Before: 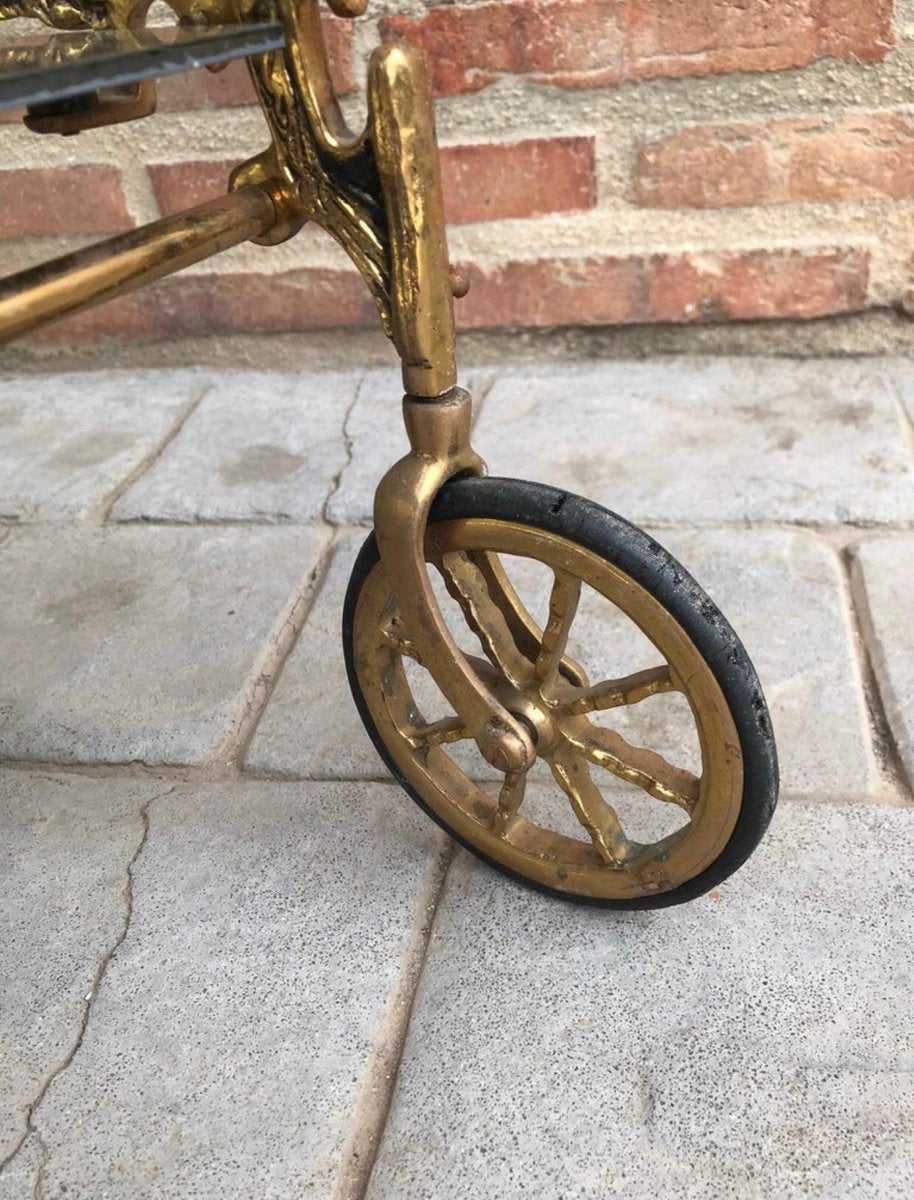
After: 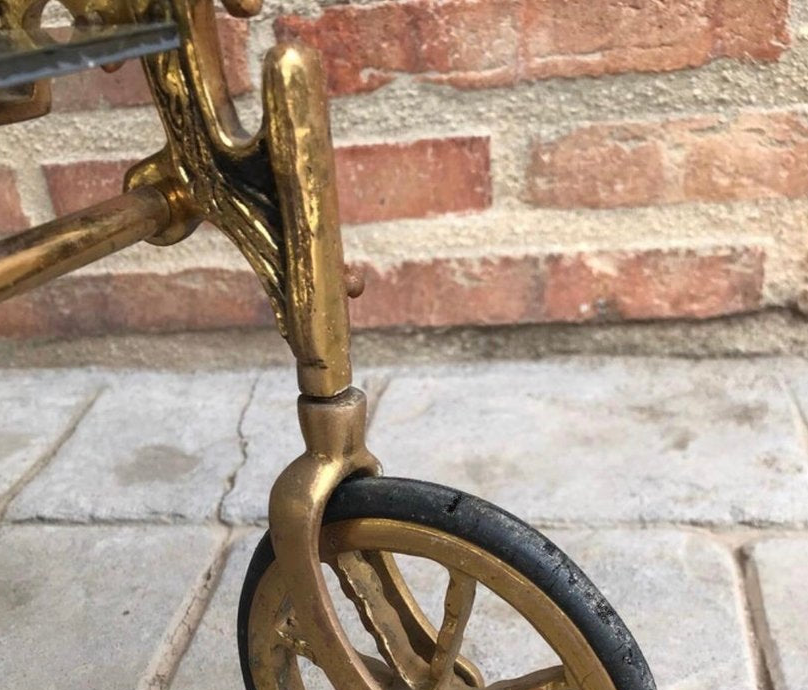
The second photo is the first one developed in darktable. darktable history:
crop and rotate: left 11.562%, bottom 42.417%
